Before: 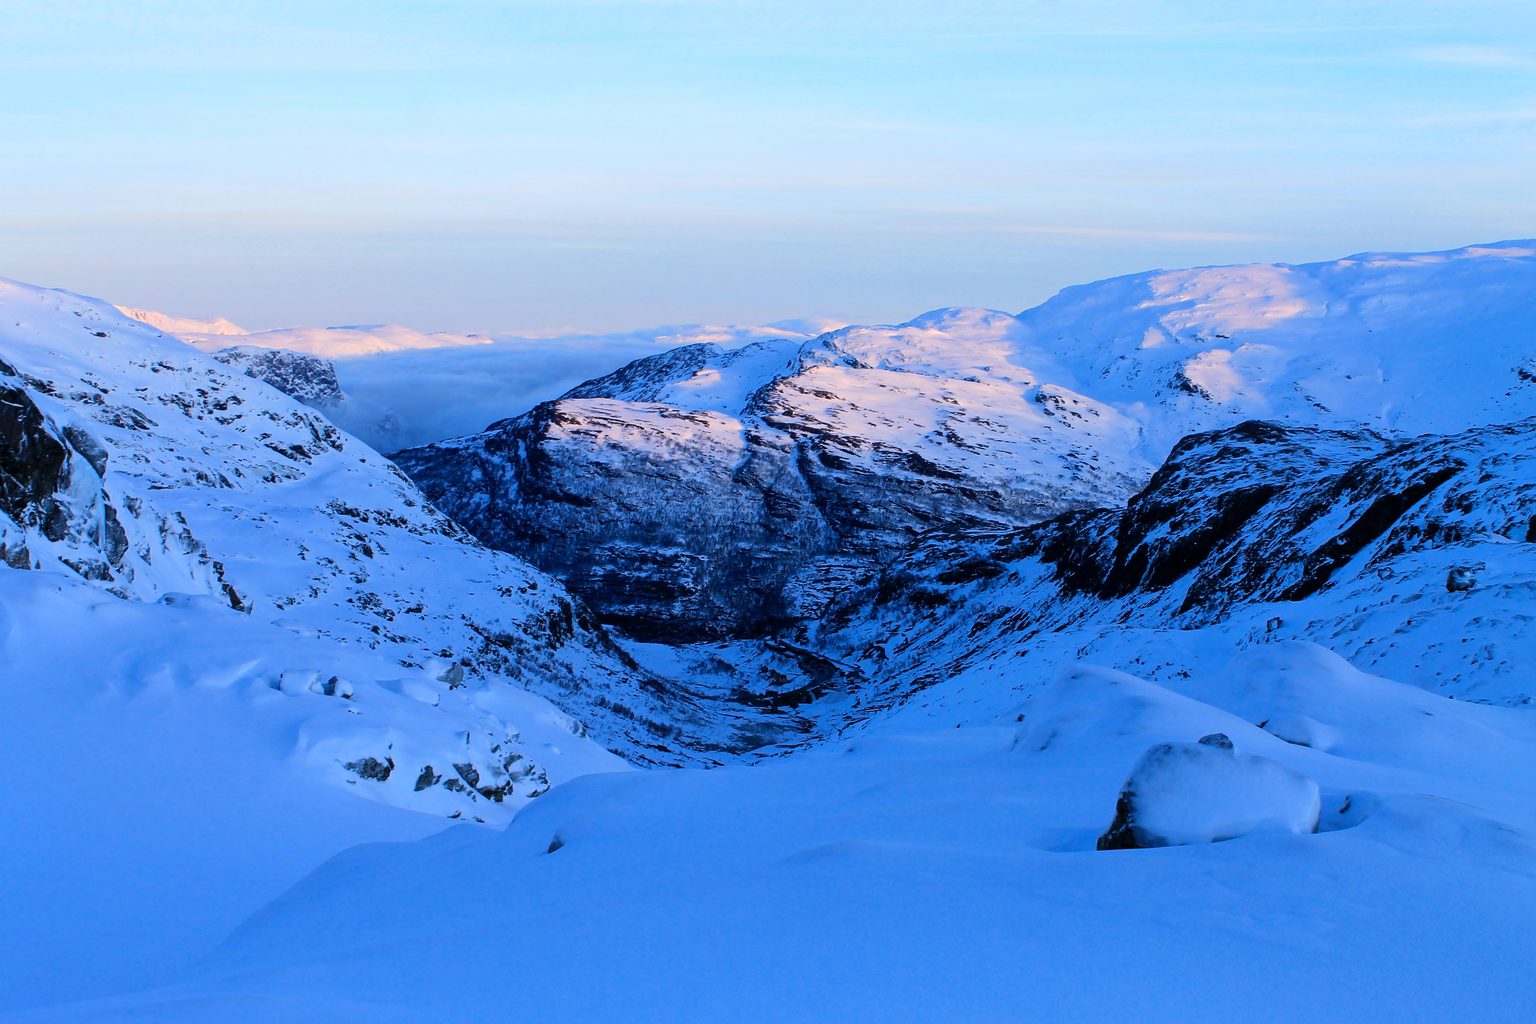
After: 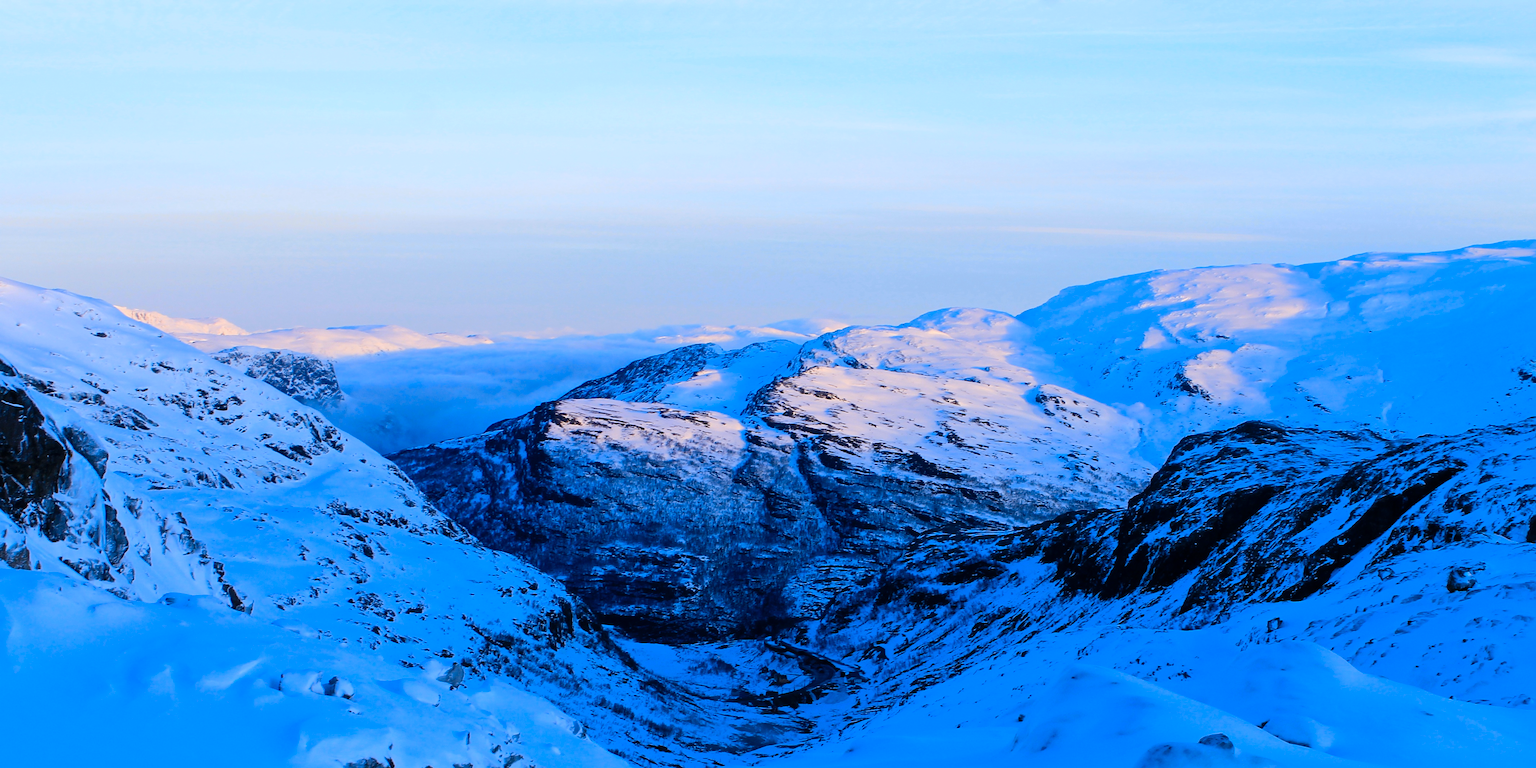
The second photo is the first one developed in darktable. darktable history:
color contrast: green-magenta contrast 0.85, blue-yellow contrast 1.25, unbound 0
crop: bottom 24.988%
